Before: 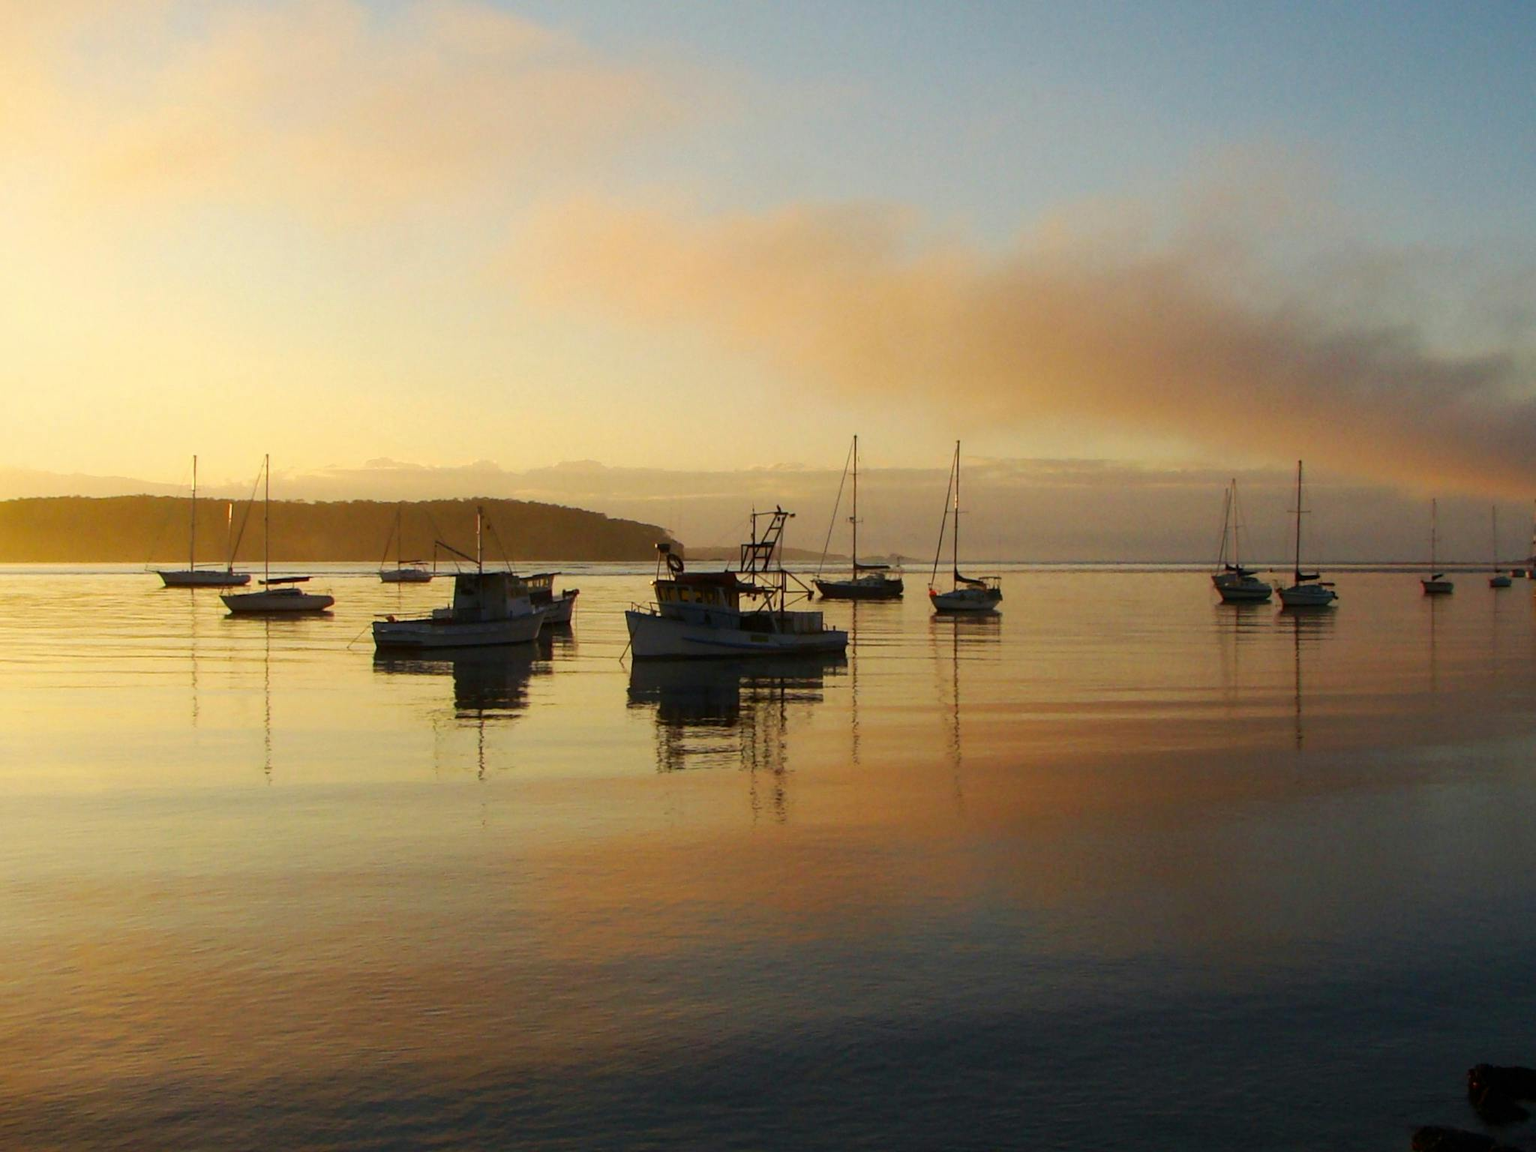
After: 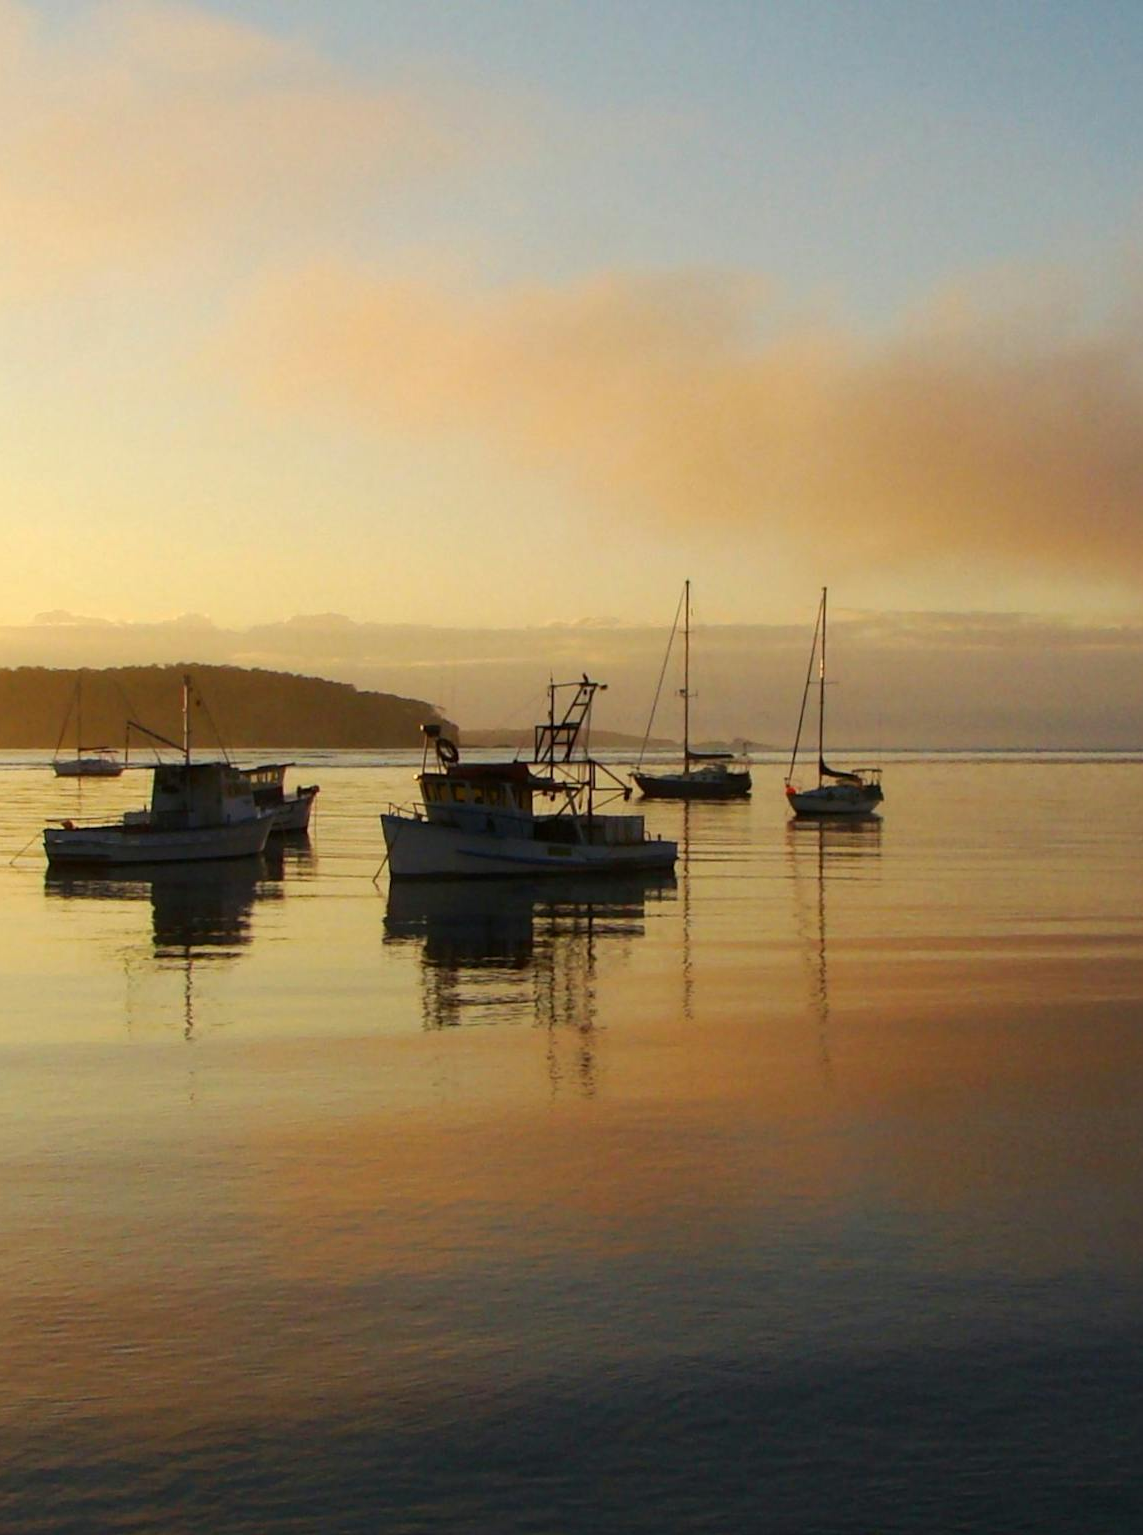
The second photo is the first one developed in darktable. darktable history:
crop: left 22.135%, right 22.008%, bottom 0.013%
